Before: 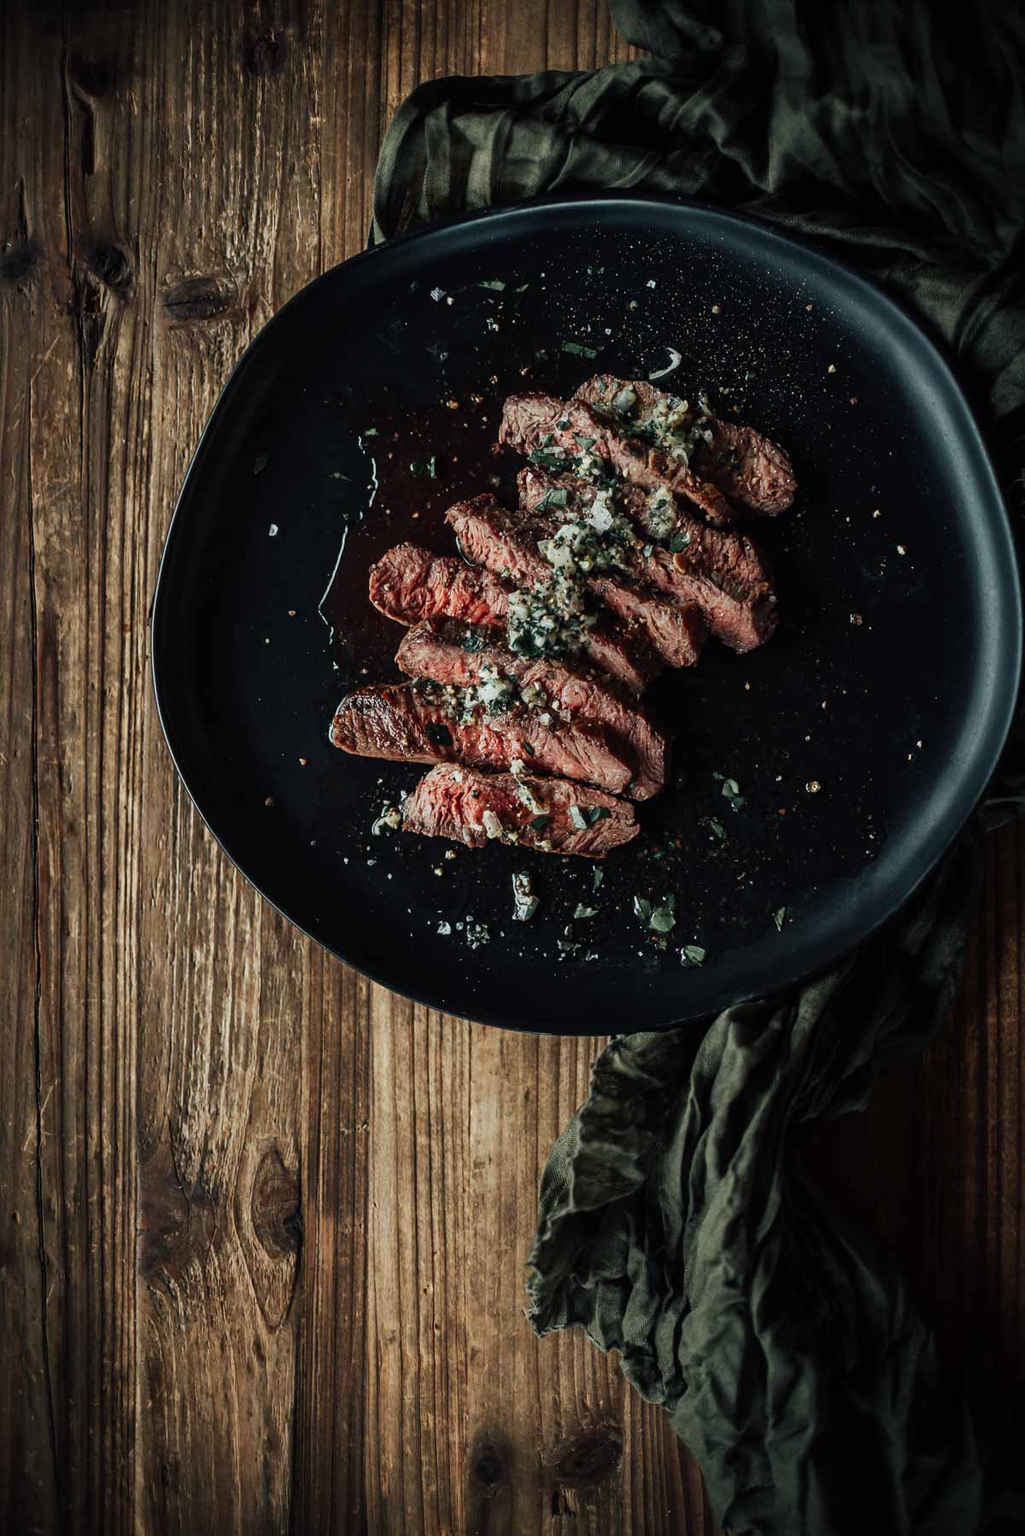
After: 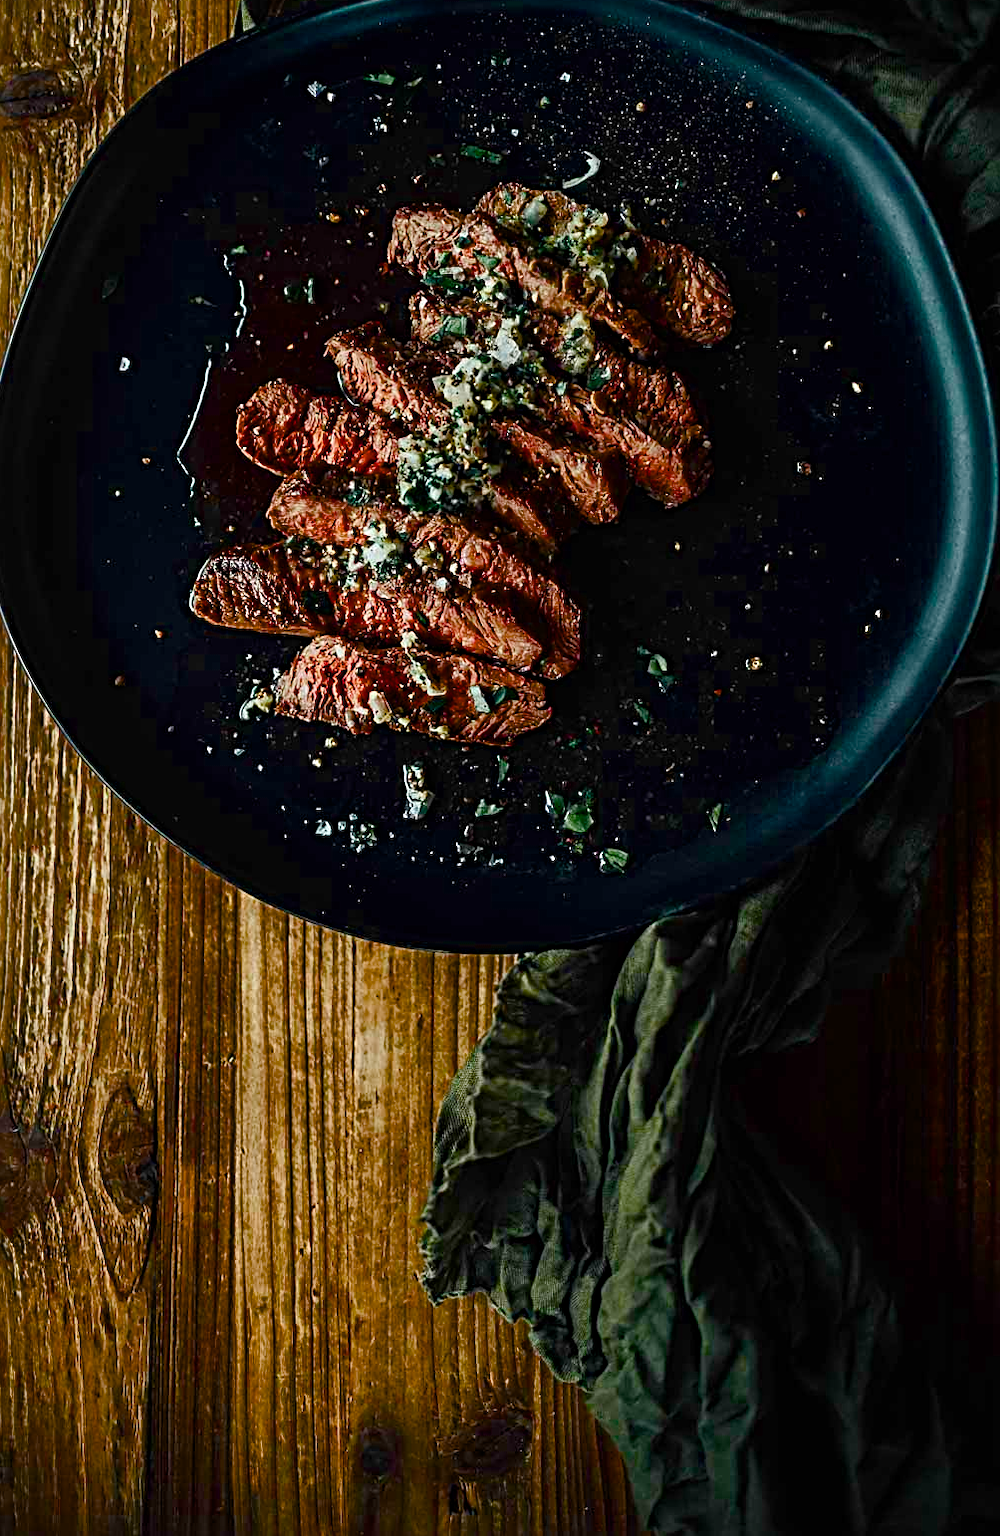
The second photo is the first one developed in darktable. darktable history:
crop: left 16.297%, top 14.226%
sharpen: radius 3.981
color balance rgb: linear chroma grading › shadows 10.614%, linear chroma grading › highlights 9.854%, linear chroma grading › global chroma 15.303%, linear chroma grading › mid-tones 14.602%, perceptual saturation grading › global saturation 24.118%, perceptual saturation grading › highlights -23.415%, perceptual saturation grading › mid-tones 24.431%, perceptual saturation grading › shadows 39.986%, global vibrance 16.248%, saturation formula JzAzBz (2021)
